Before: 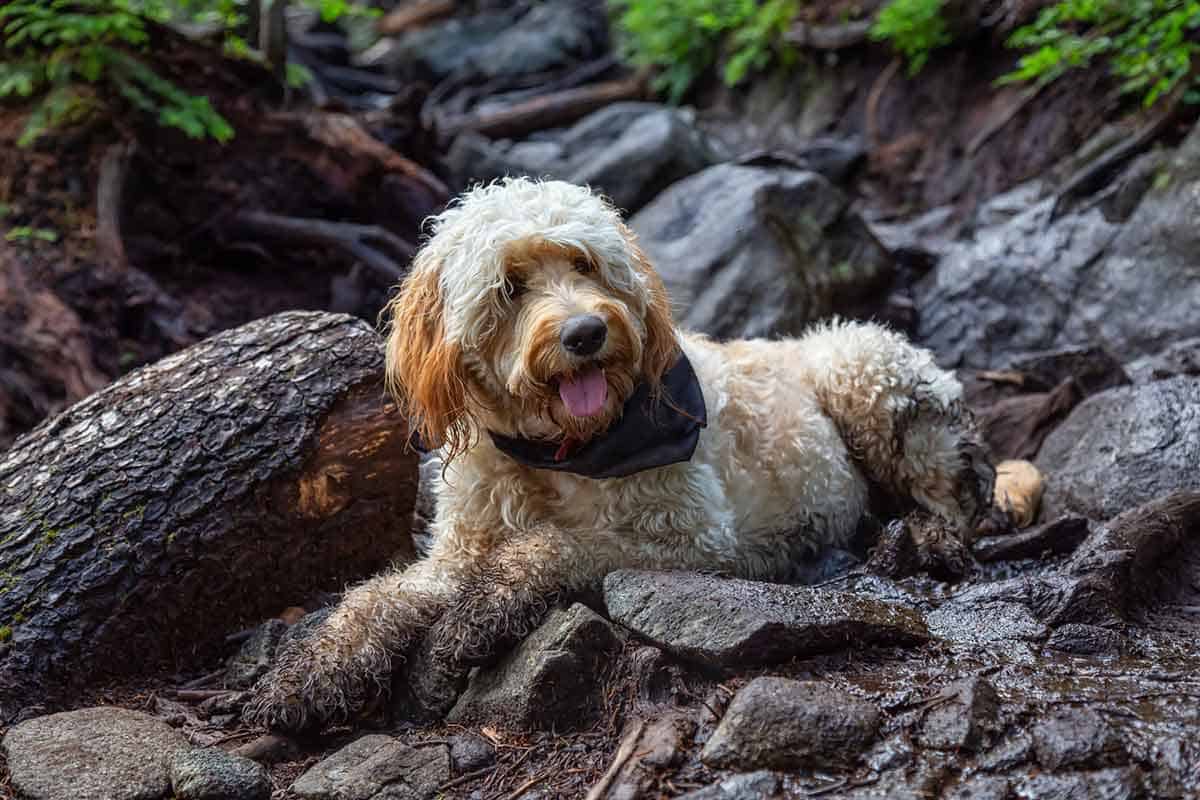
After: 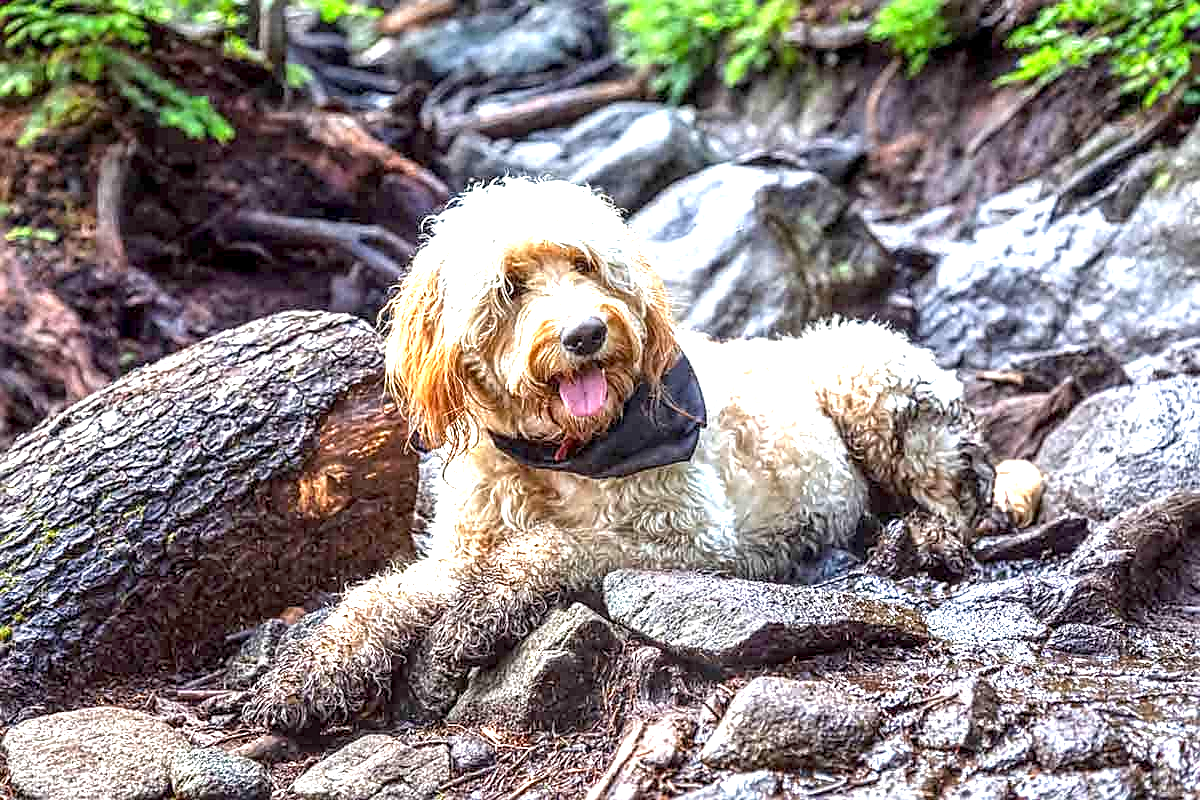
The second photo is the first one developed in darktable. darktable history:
sharpen: on, module defaults
local contrast: on, module defaults
exposure: black level correction 0.001, exposure 2 EV, compensate highlight preservation false
